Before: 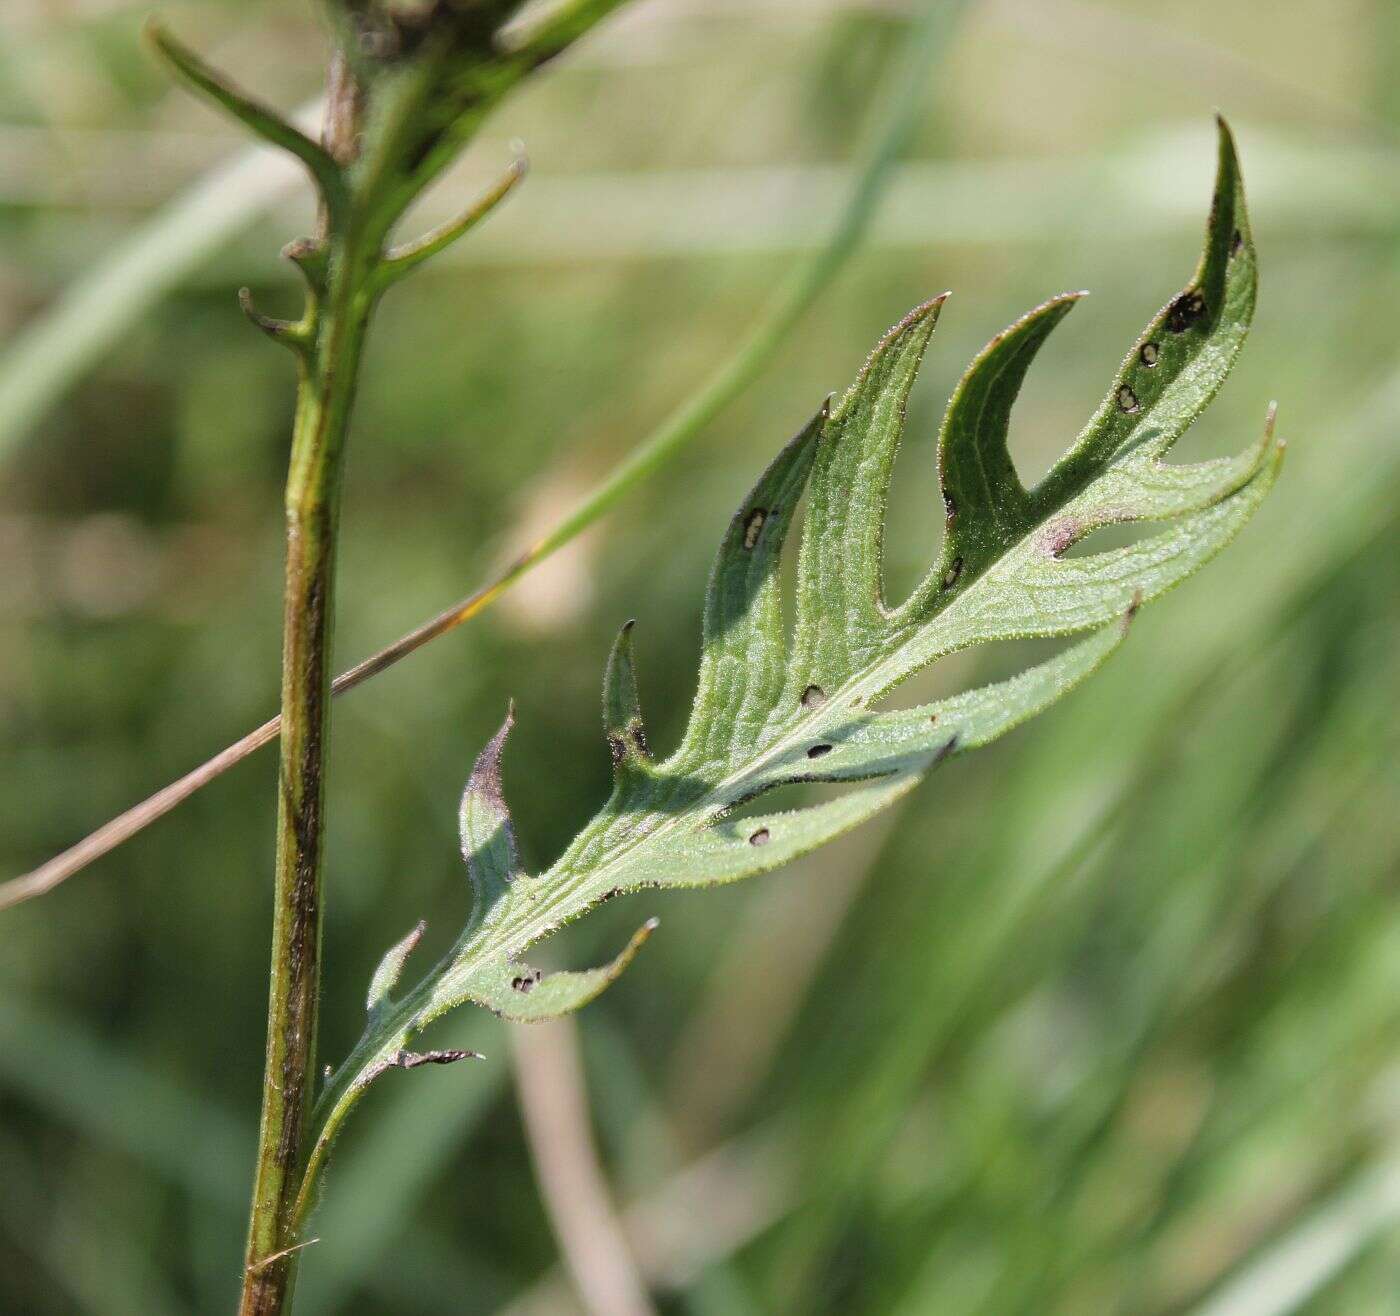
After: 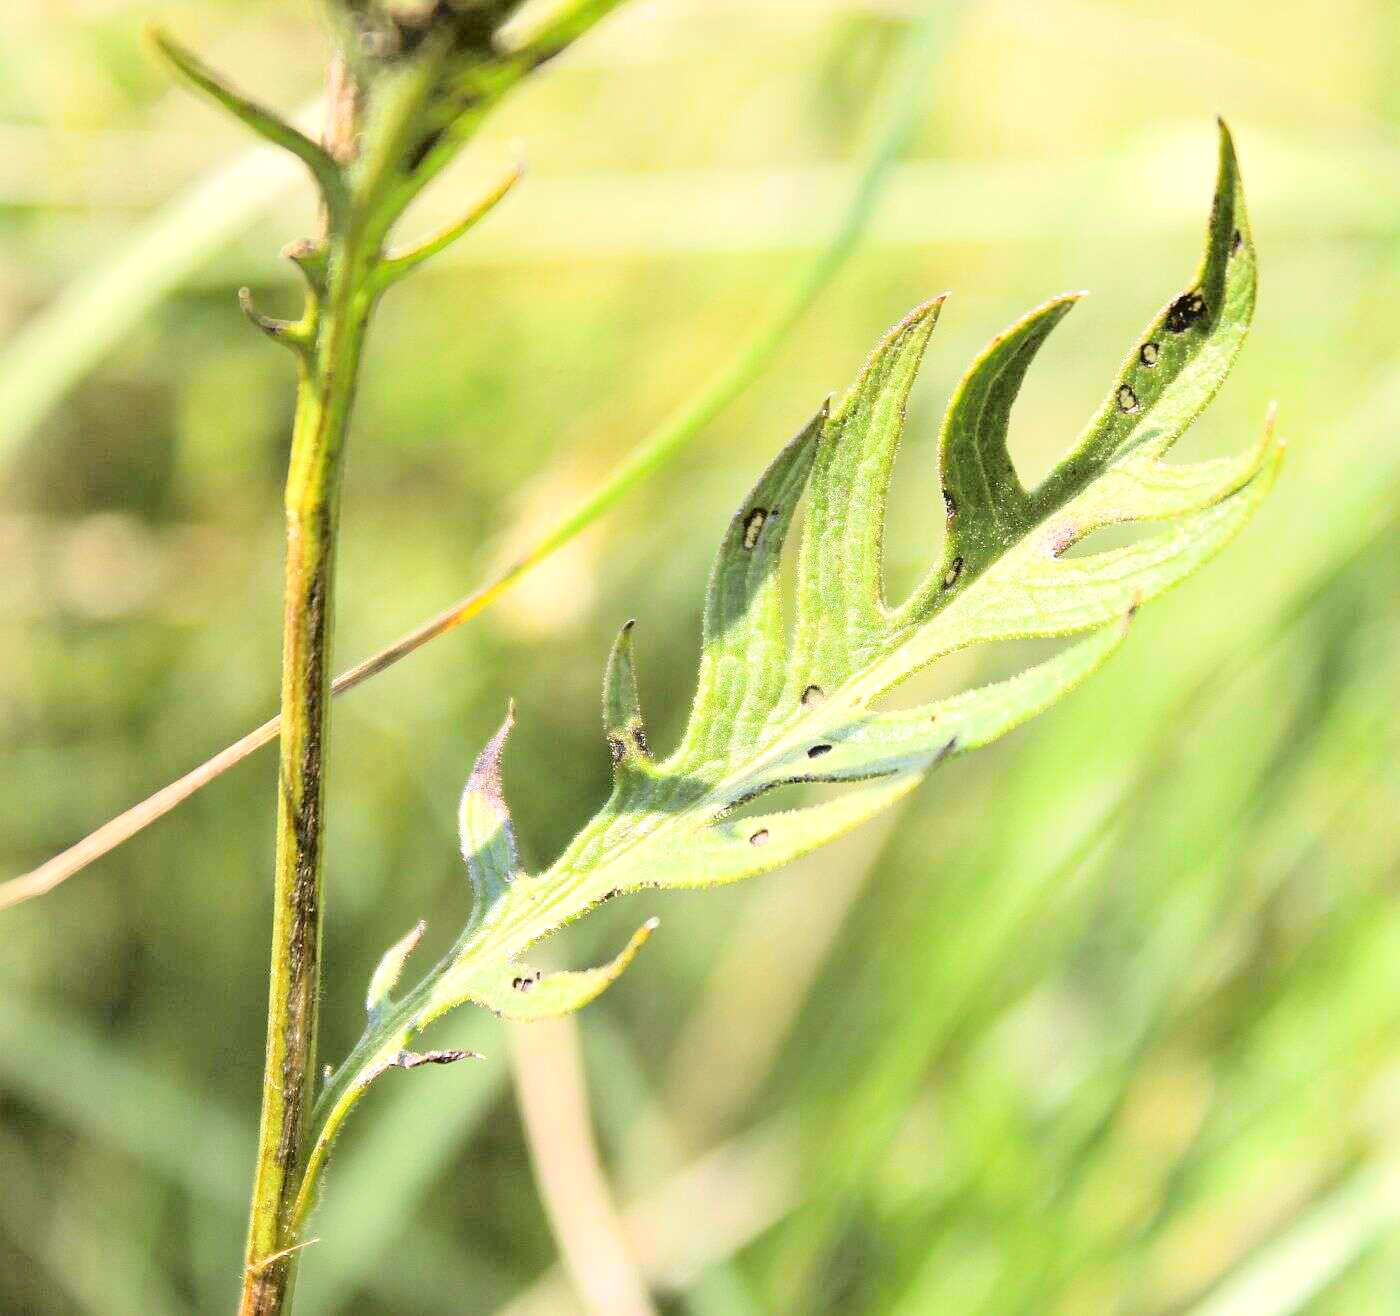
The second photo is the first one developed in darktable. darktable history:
exposure: exposure 1.15 EV, compensate highlight preservation false
tone curve: curves: ch0 [(0, 0.013) (0.129, 0.1) (0.291, 0.375) (0.46, 0.576) (0.667, 0.78) (0.851, 0.903) (0.997, 0.951)]; ch1 [(0, 0) (0.353, 0.344) (0.45, 0.46) (0.498, 0.495) (0.528, 0.531) (0.563, 0.566) (0.592, 0.609) (0.657, 0.672) (1, 1)]; ch2 [(0, 0) (0.333, 0.346) (0.375, 0.375) (0.427, 0.44) (0.5, 0.501) (0.505, 0.505) (0.544, 0.573) (0.576, 0.615) (0.612, 0.644) (0.66, 0.715) (1, 1)], color space Lab, independent channels, preserve colors none
